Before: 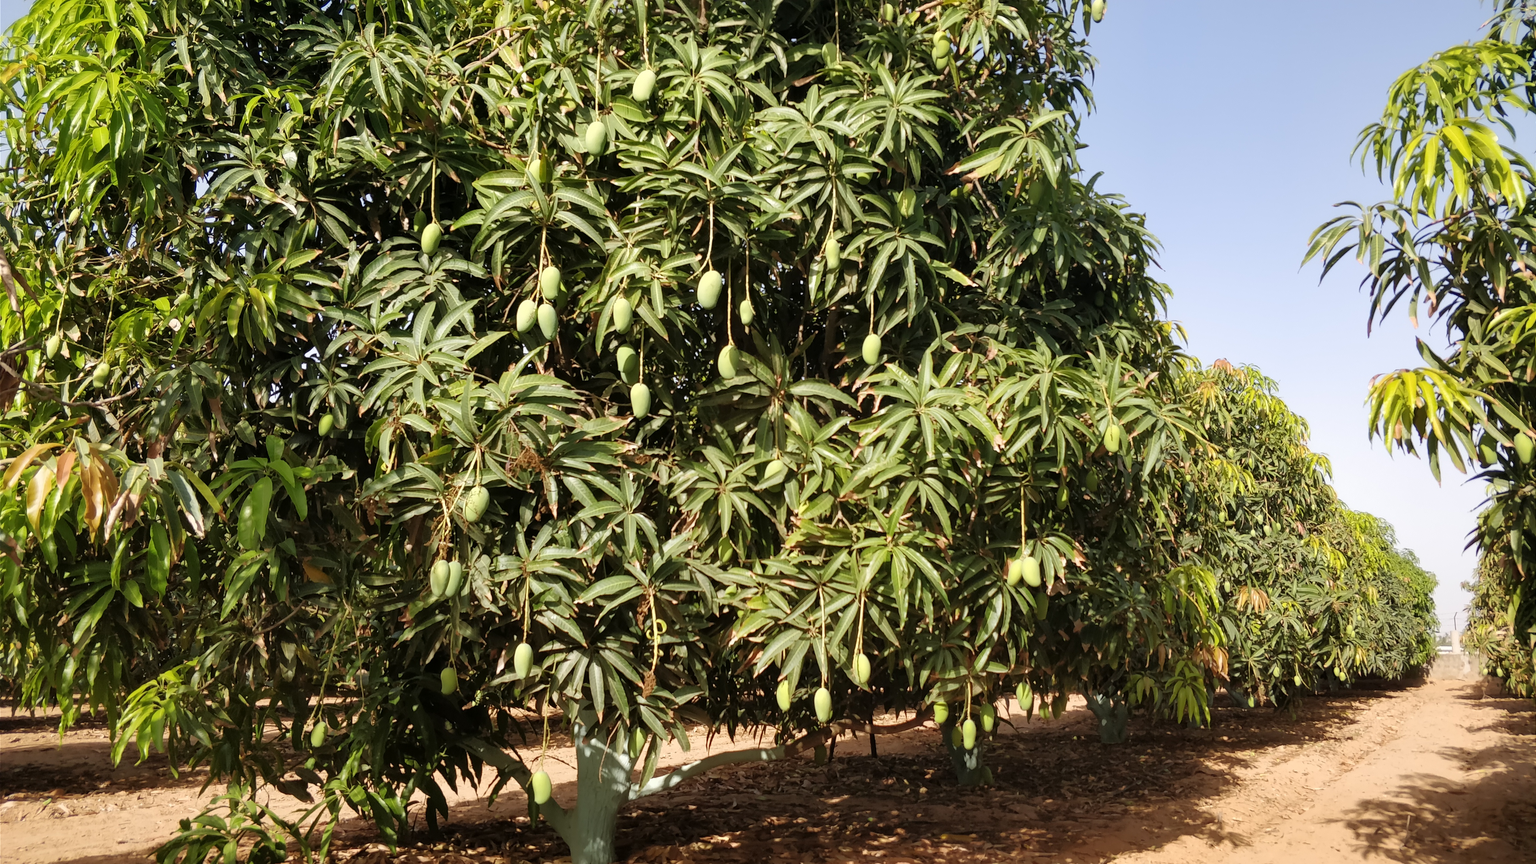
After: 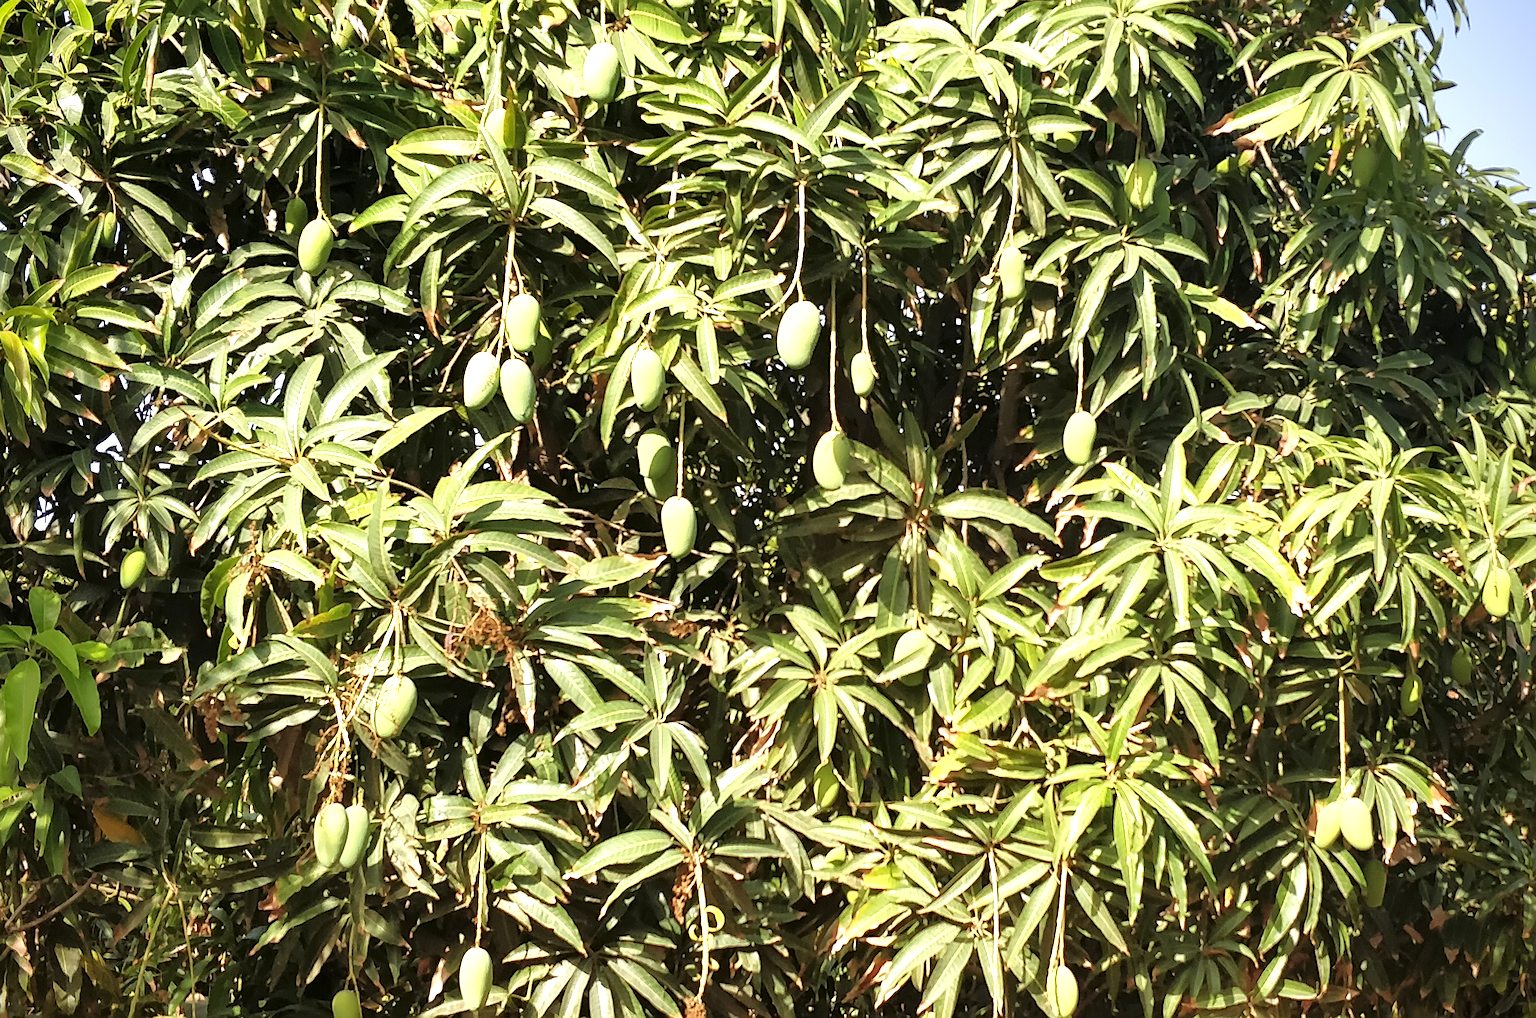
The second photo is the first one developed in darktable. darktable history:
crop: left 16.235%, top 11.236%, right 26.114%, bottom 20.749%
exposure: black level correction 0, exposure 0.899 EV, compensate highlight preservation false
sharpen: on, module defaults
vignetting: saturation 0.046
